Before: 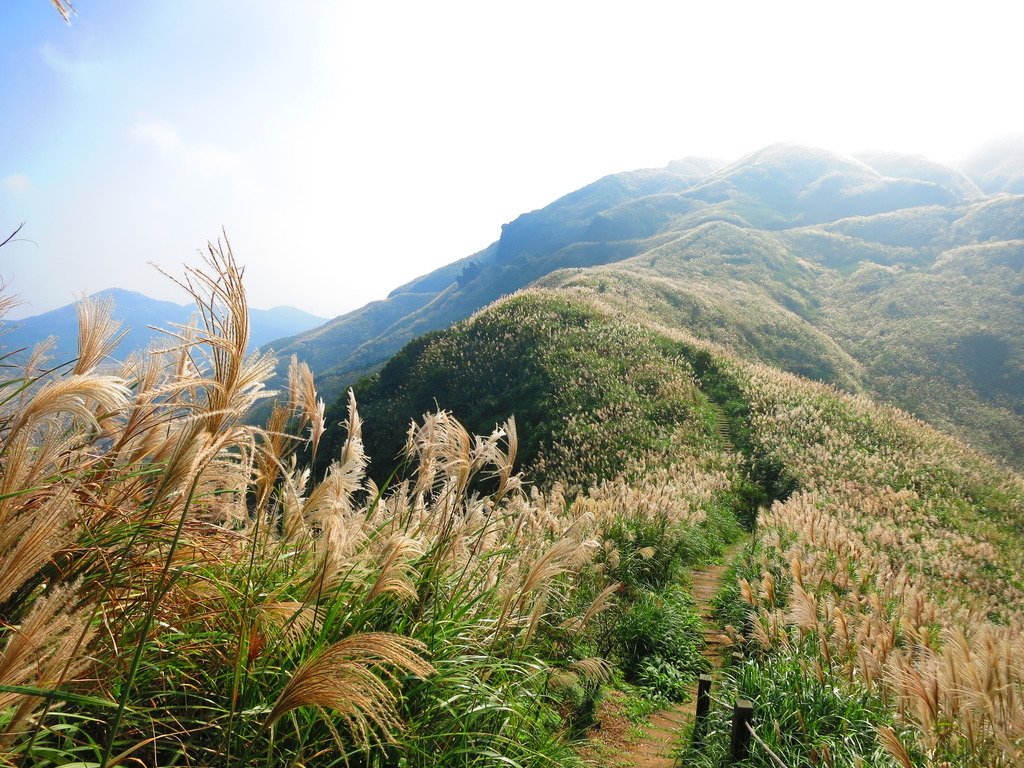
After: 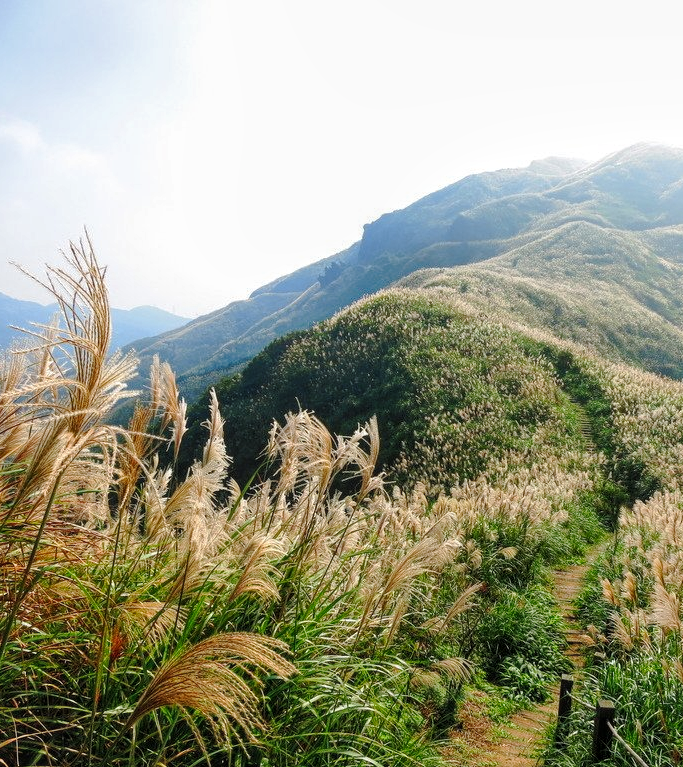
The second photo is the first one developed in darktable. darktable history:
local contrast: highlights 97%, shadows 84%, detail 160%, midtone range 0.2
crop and rotate: left 13.561%, right 19.653%
tone curve: curves: ch0 [(0, 0.021) (0.049, 0.044) (0.157, 0.131) (0.365, 0.359) (0.499, 0.517) (0.675, 0.667) (0.856, 0.83) (1, 0.969)]; ch1 [(0, 0) (0.302, 0.309) (0.433, 0.443) (0.472, 0.47) (0.502, 0.503) (0.527, 0.516) (0.564, 0.557) (0.614, 0.645) (0.677, 0.722) (0.859, 0.889) (1, 1)]; ch2 [(0, 0) (0.33, 0.301) (0.447, 0.44) (0.487, 0.496) (0.502, 0.501) (0.535, 0.537) (0.565, 0.558) (0.608, 0.624) (1, 1)], preserve colors none
